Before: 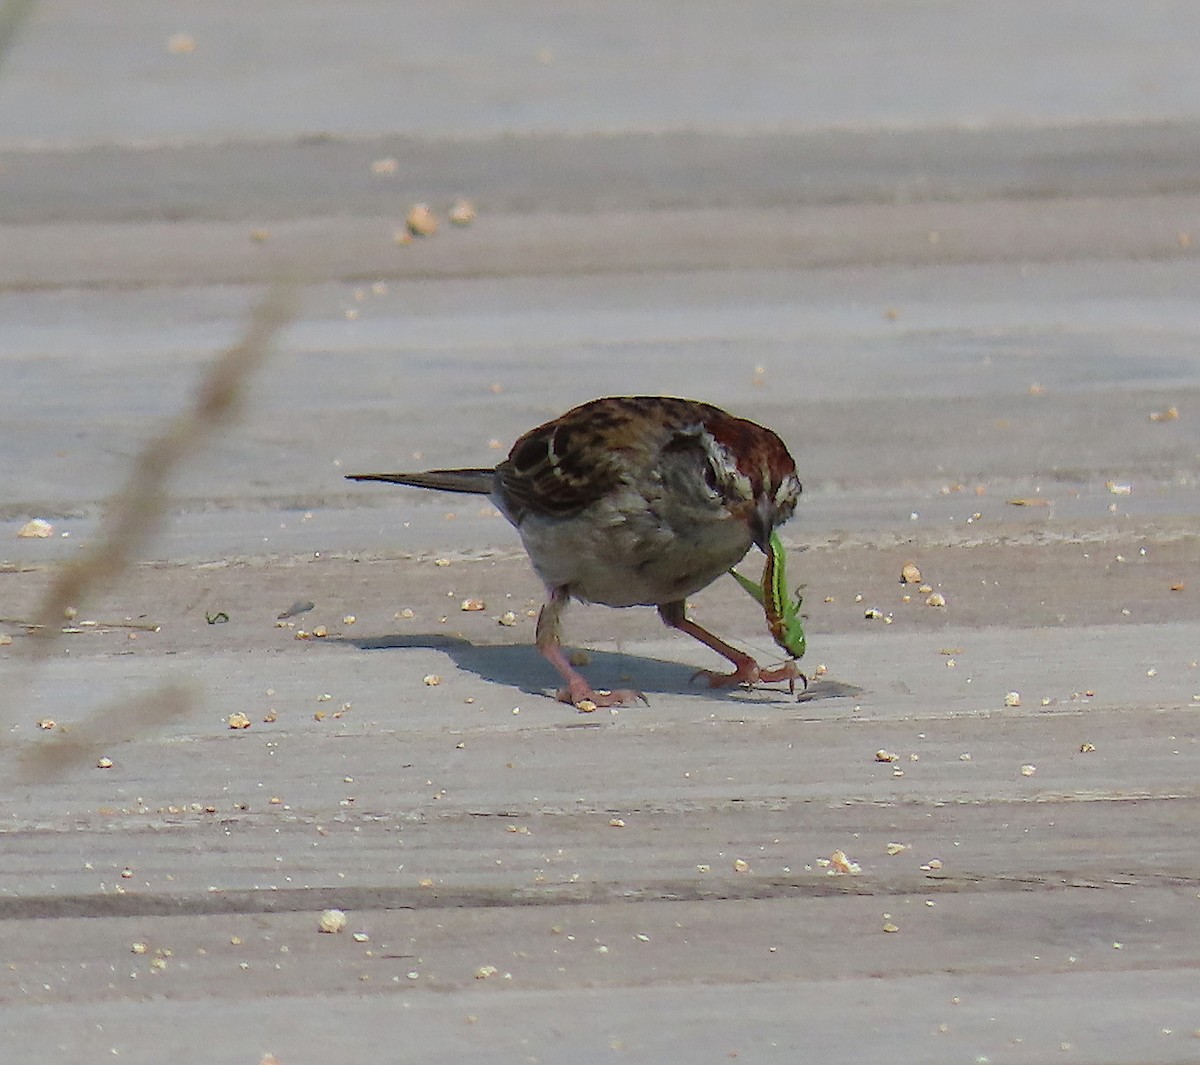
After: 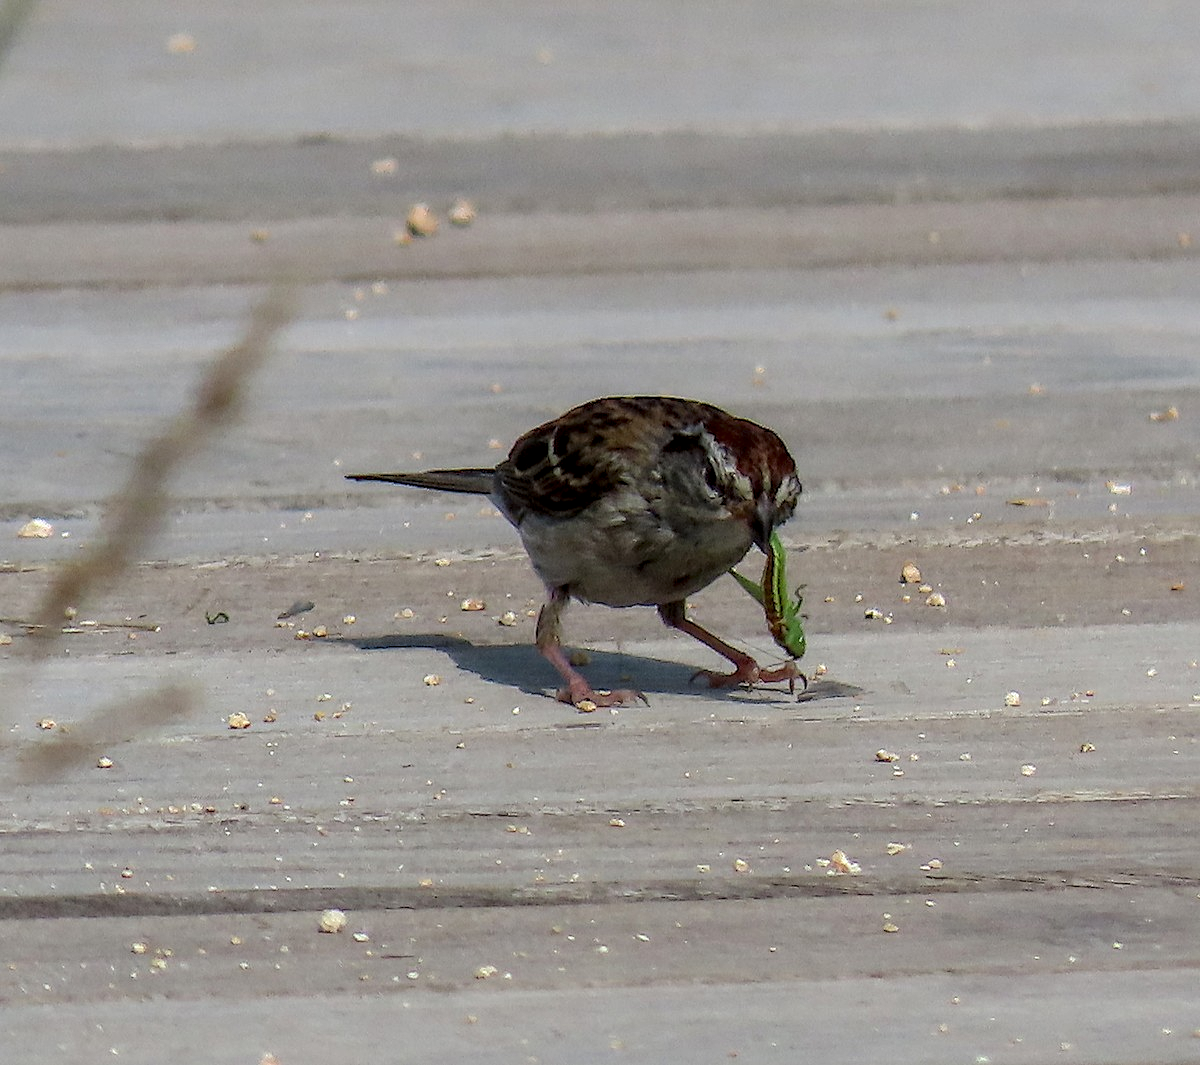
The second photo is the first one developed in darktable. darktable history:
local contrast: highlights 26%, detail 150%
